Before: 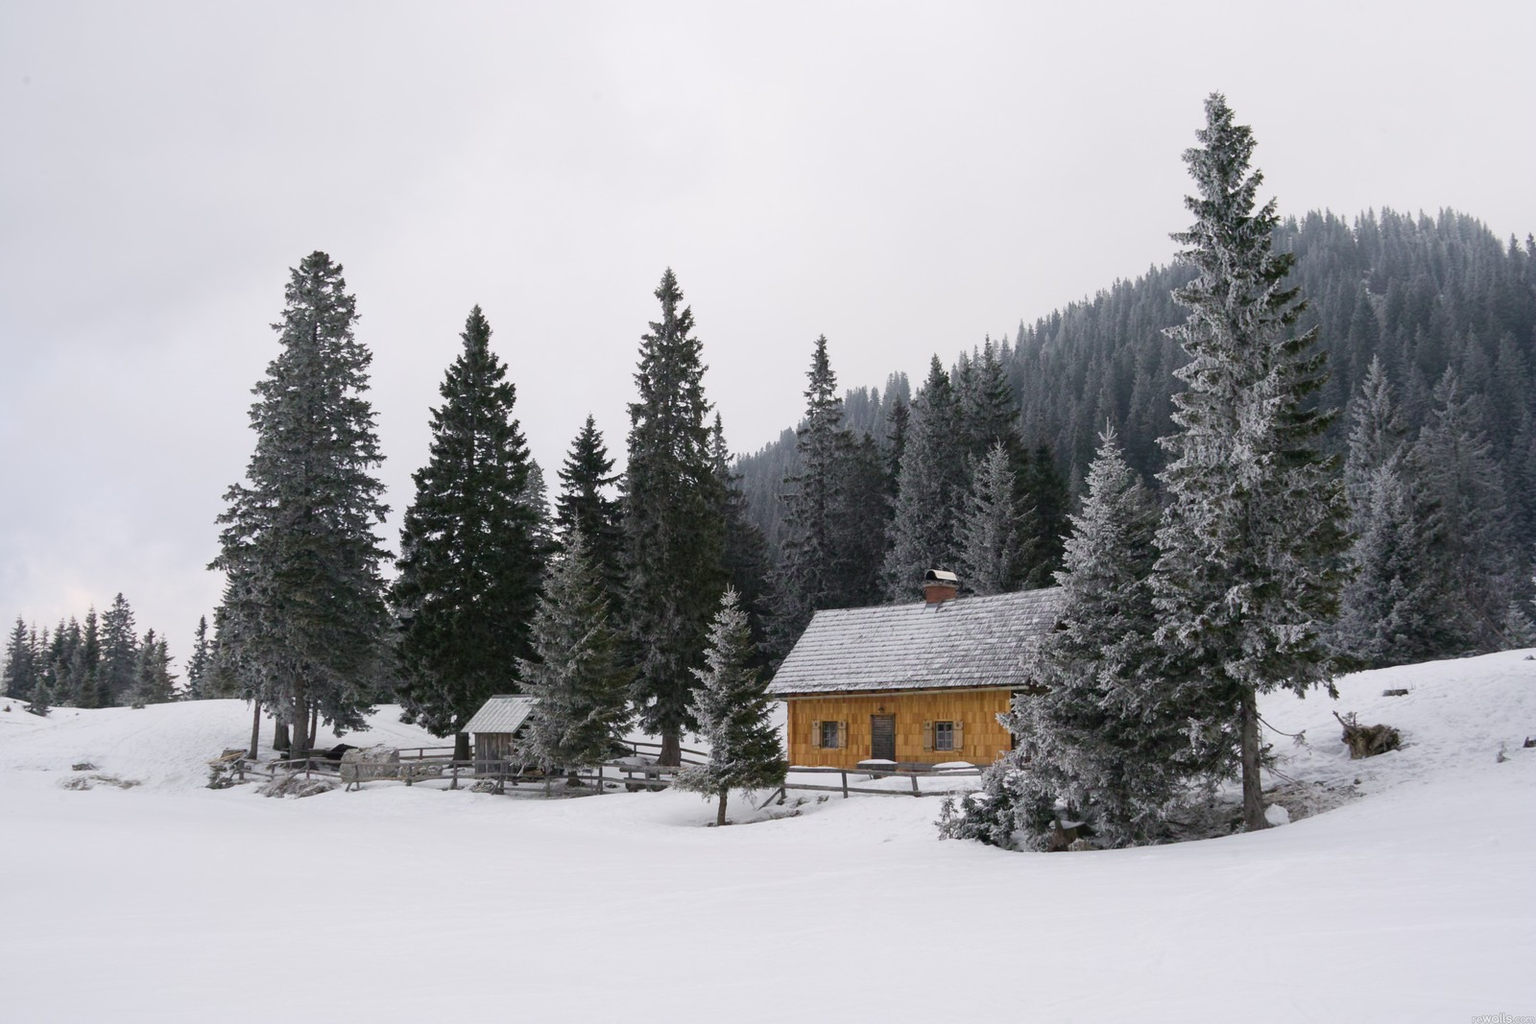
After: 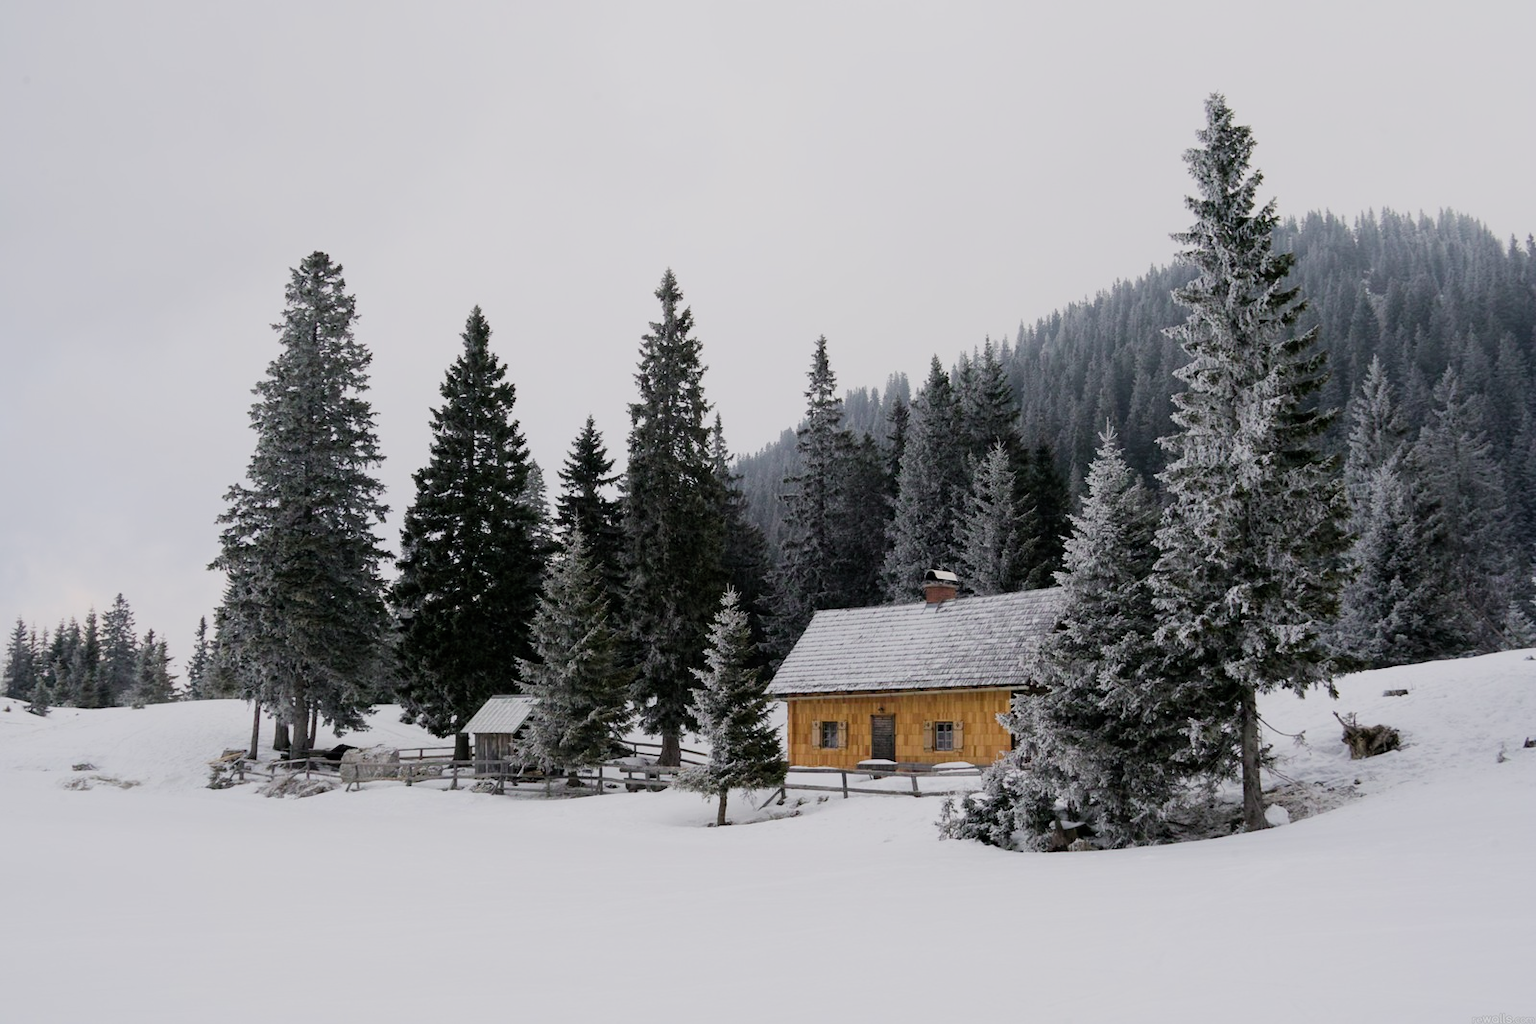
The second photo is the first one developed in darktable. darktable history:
filmic rgb: black relative exposure -7.65 EV, white relative exposure 4.56 EV, hardness 3.61, contrast 1.058
exposure: black level correction 0.002, exposure 0.148 EV, compensate highlight preservation false
